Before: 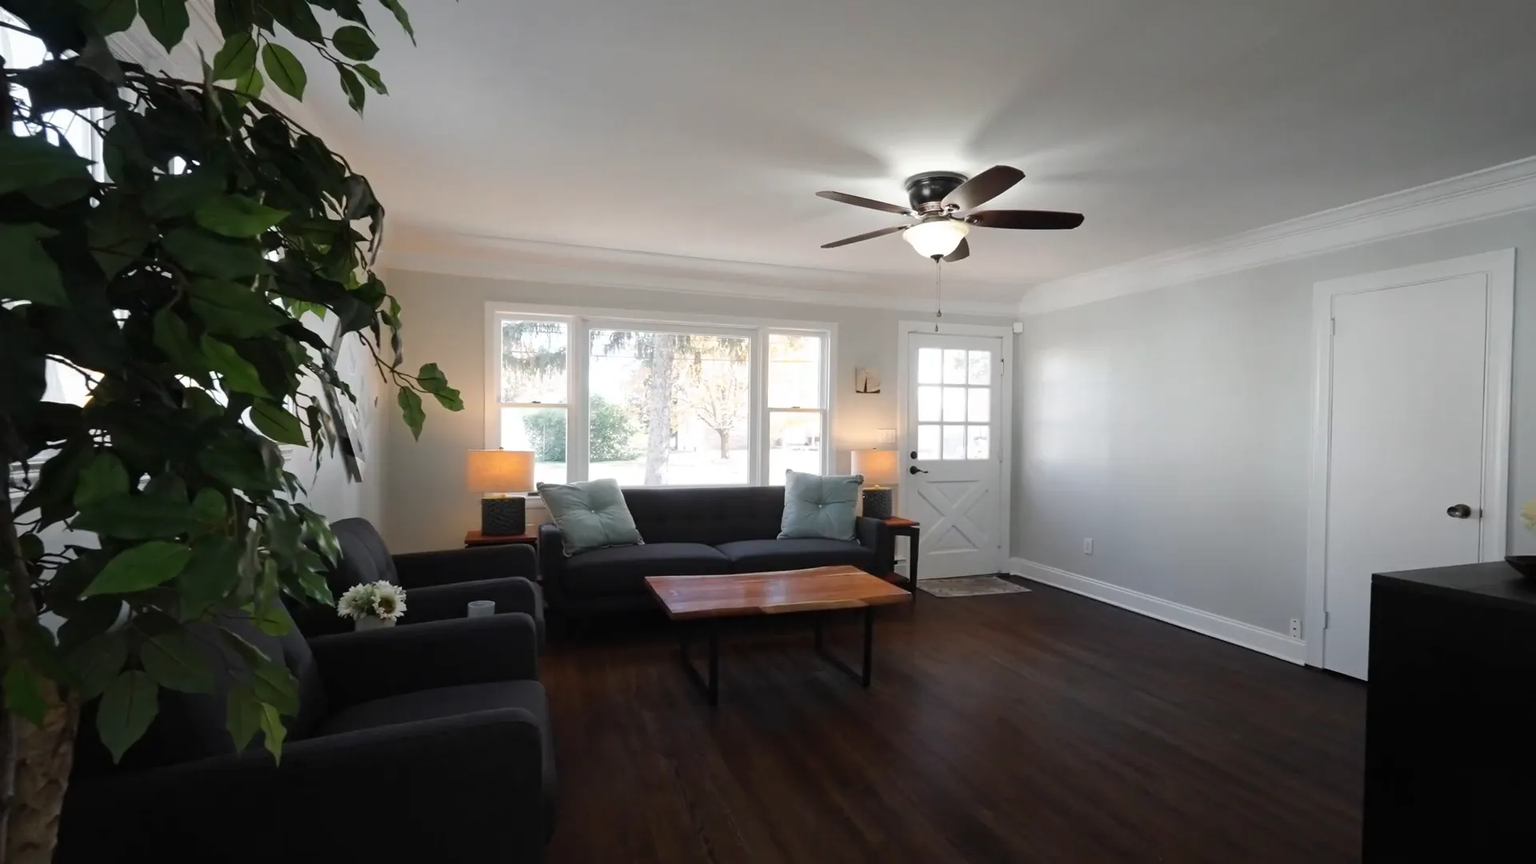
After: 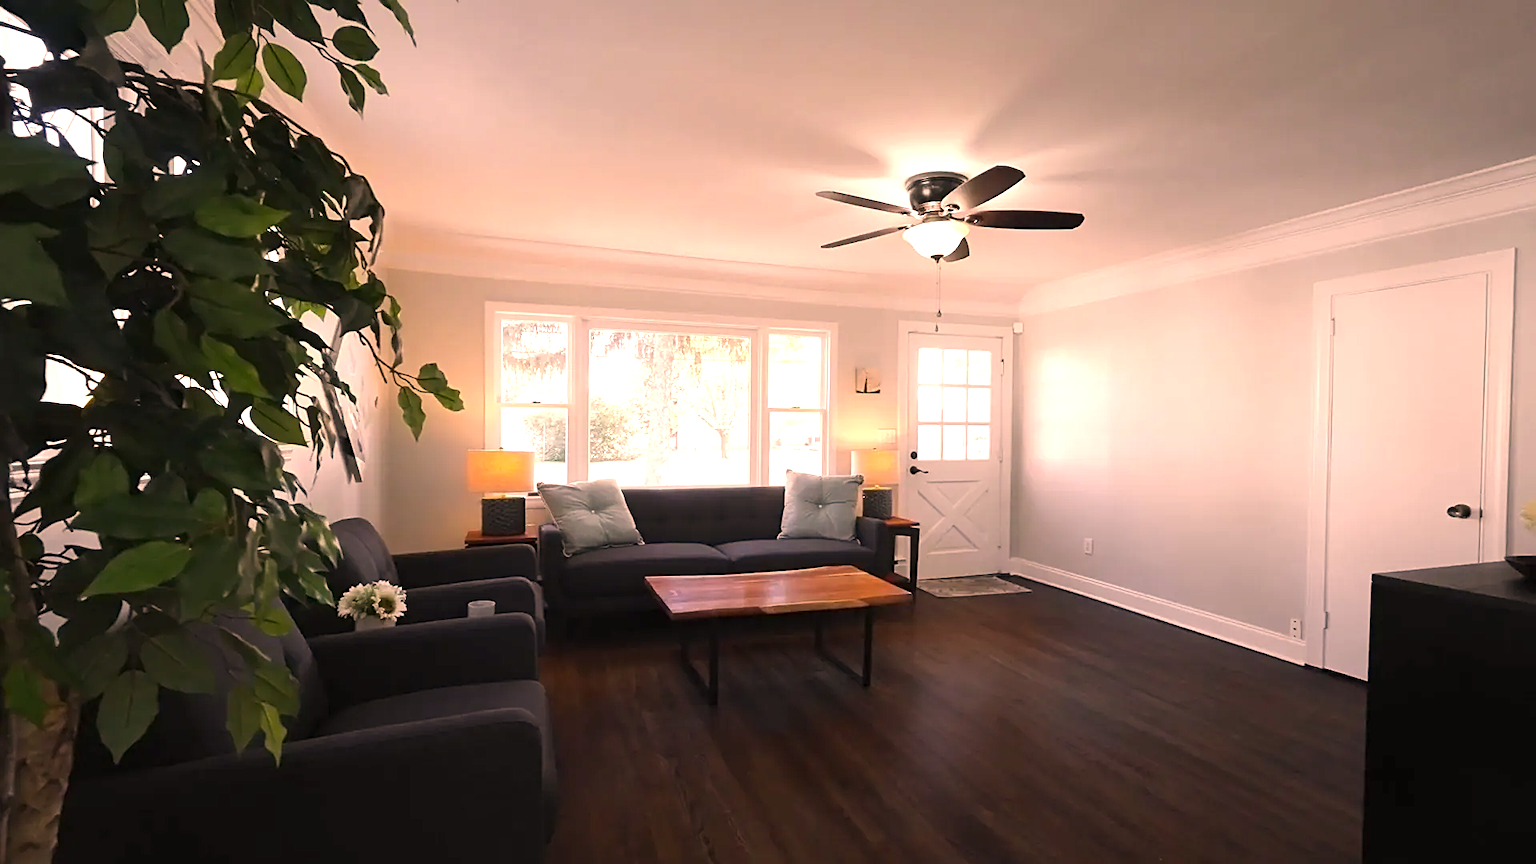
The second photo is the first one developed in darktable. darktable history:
sharpen: on, module defaults
exposure: black level correction 0, exposure 0.7 EV, compensate exposure bias true, compensate highlight preservation false
color correction: highlights a* 21.16, highlights b* 19.61
